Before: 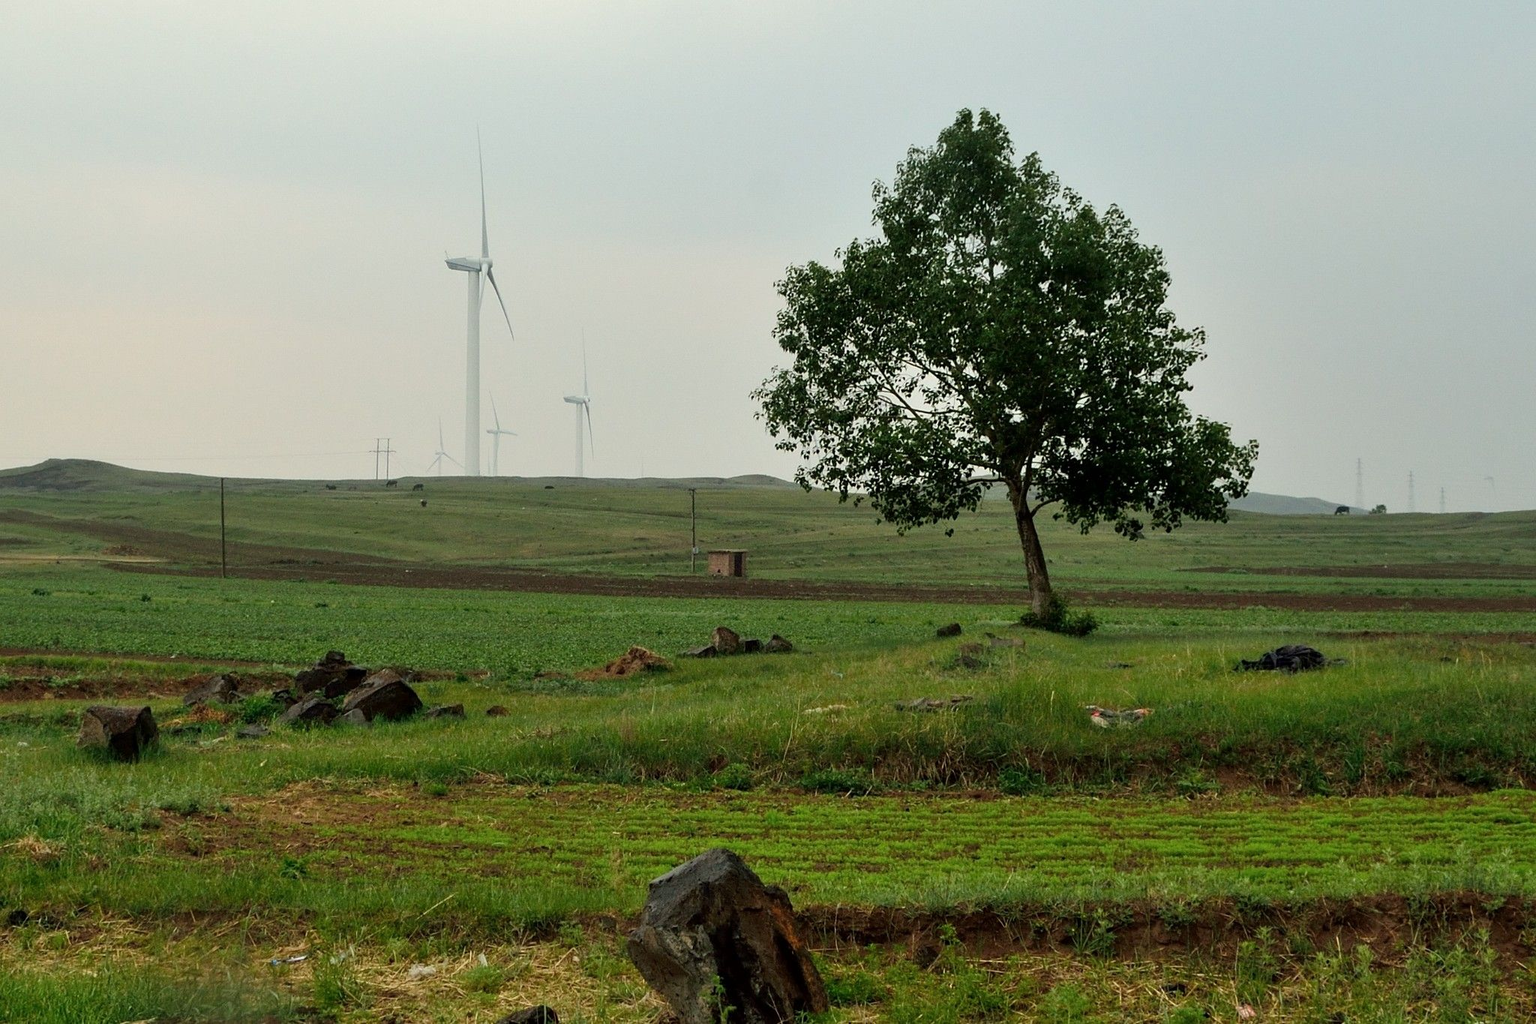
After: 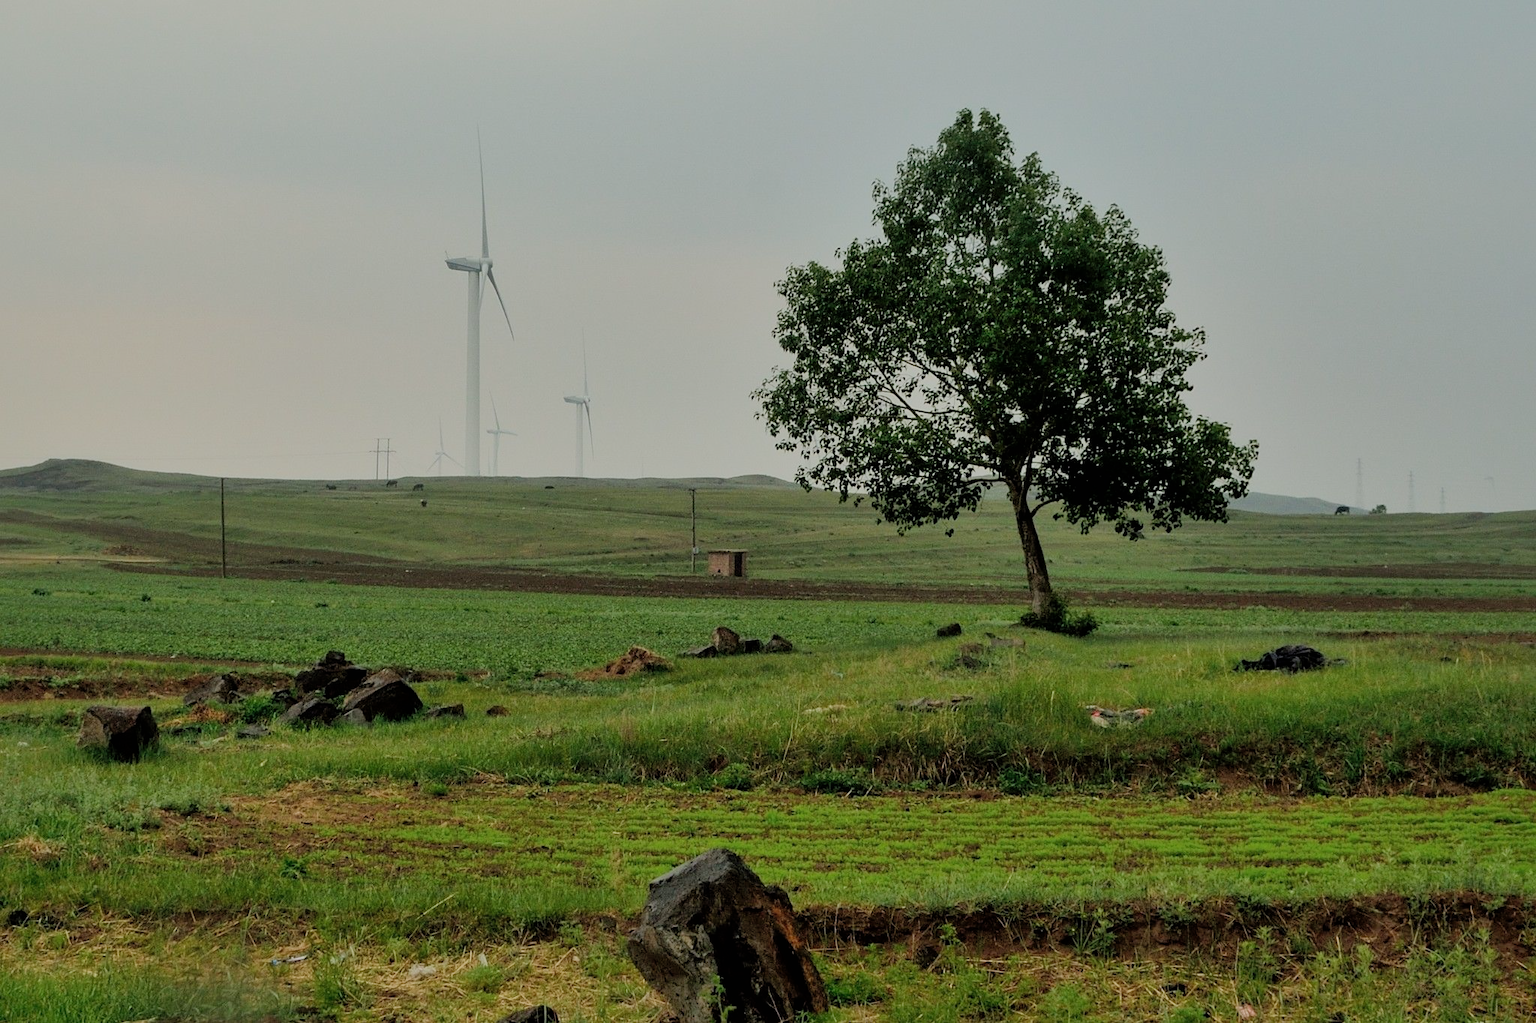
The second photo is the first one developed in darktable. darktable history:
shadows and highlights: on, module defaults
filmic rgb: black relative exposure -7.65 EV, white relative exposure 4.56 EV, hardness 3.61
